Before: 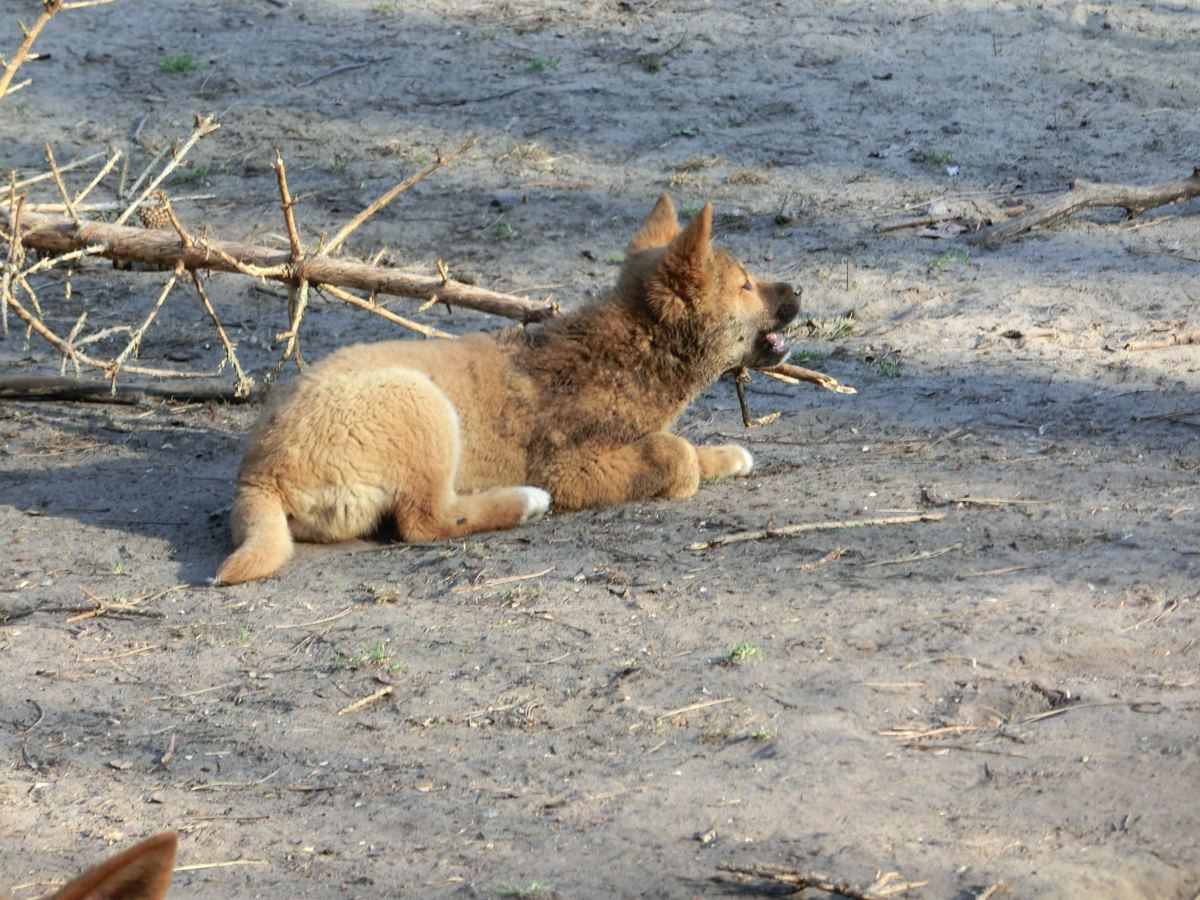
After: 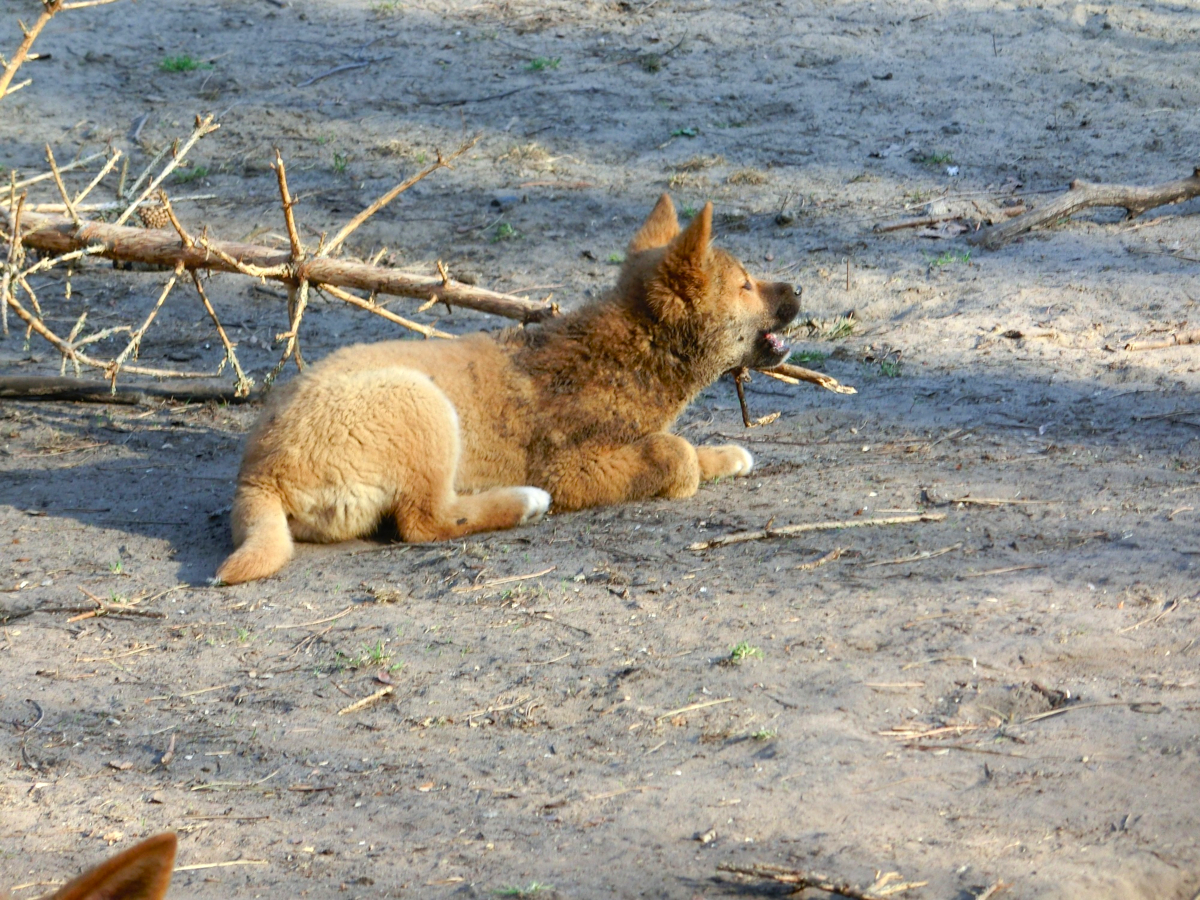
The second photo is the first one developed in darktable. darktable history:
tone equalizer: on, module defaults
color balance rgb: linear chroma grading › global chroma 8.12%, perceptual saturation grading › global saturation 9.07%, perceptual saturation grading › highlights -13.84%, perceptual saturation grading › mid-tones 14.88%, perceptual saturation grading › shadows 22.8%, perceptual brilliance grading › highlights 2.61%, global vibrance 12.07%
